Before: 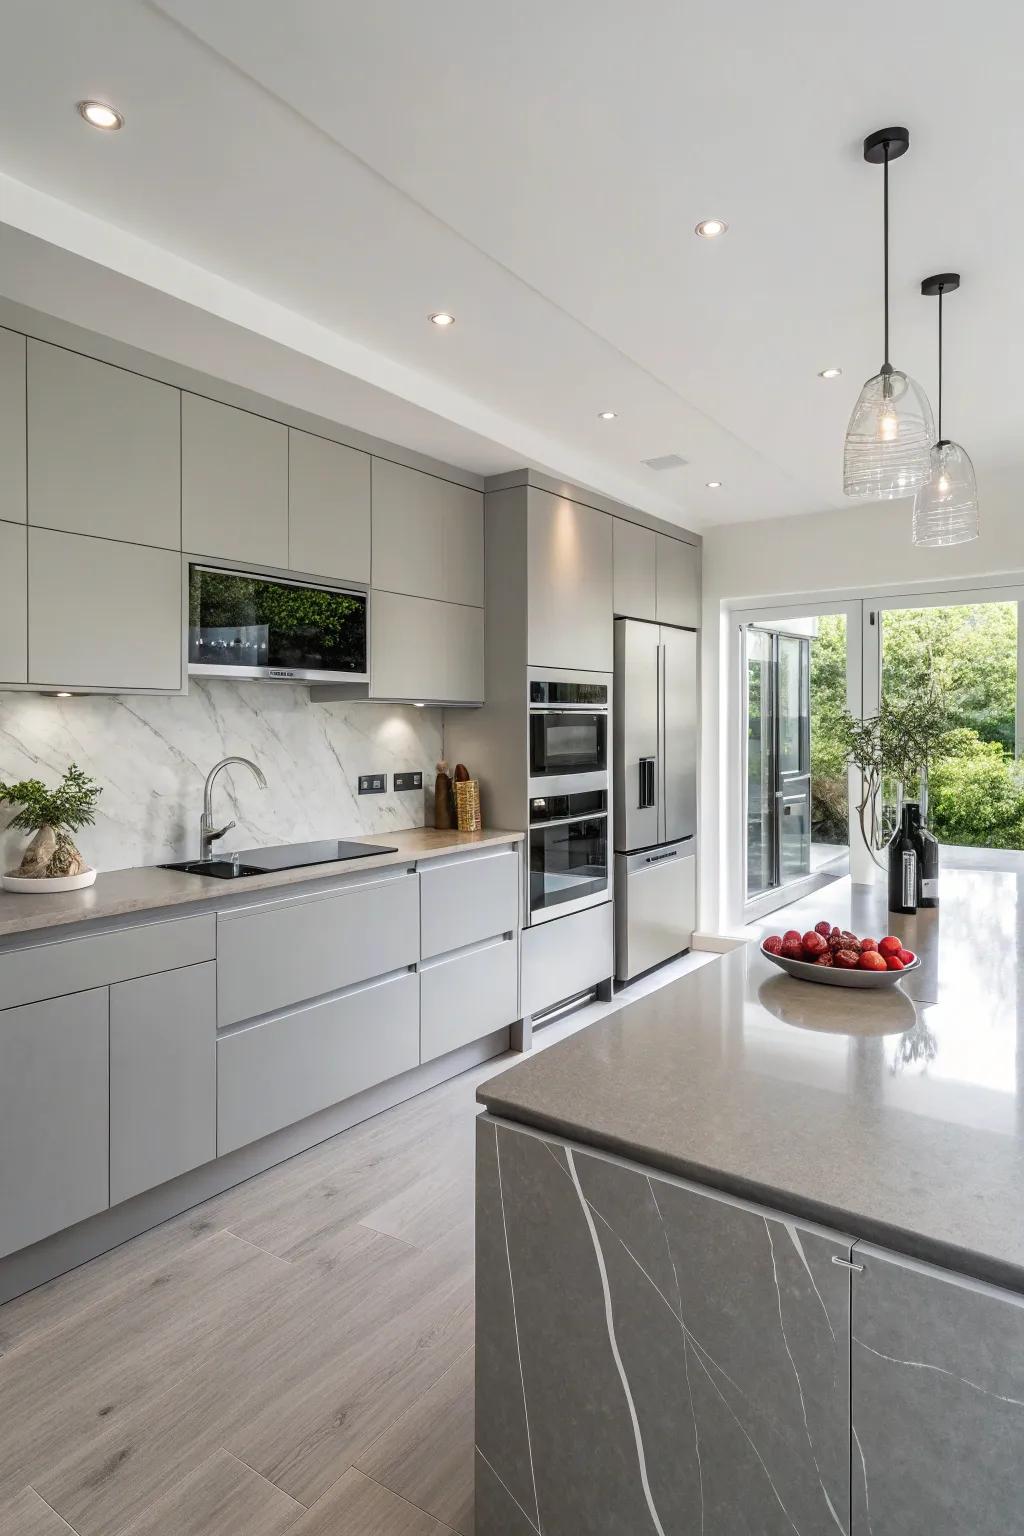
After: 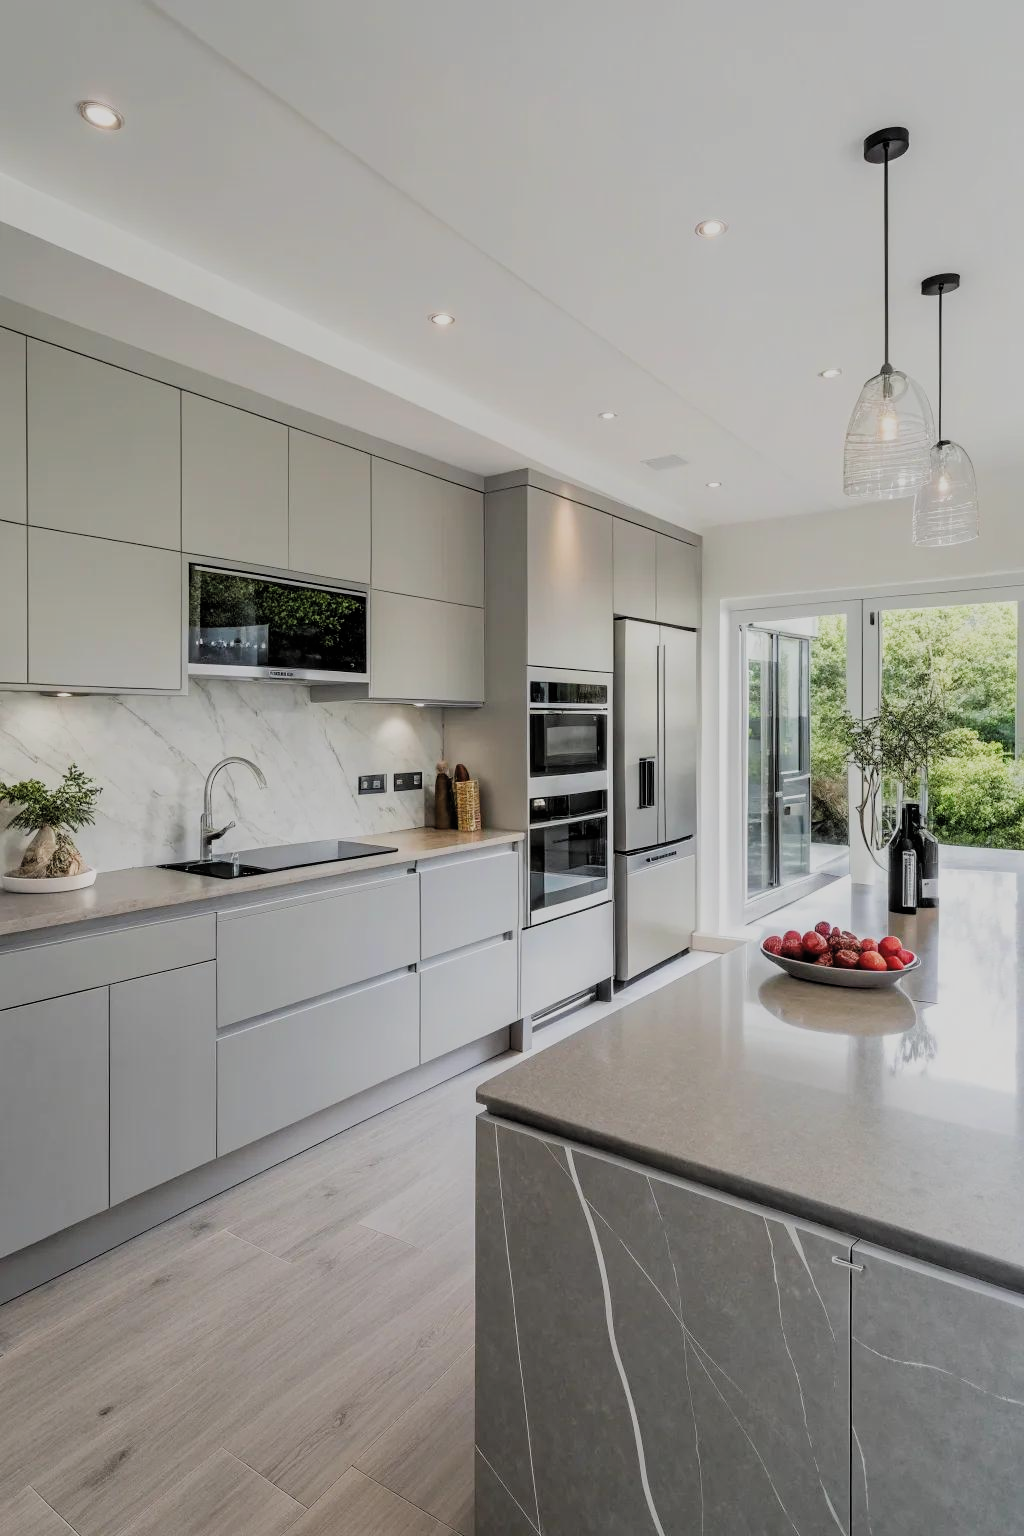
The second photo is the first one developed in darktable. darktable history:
filmic rgb: black relative exposure -7.65 EV, white relative exposure 4.56 EV, hardness 3.61, color science v4 (2020)
